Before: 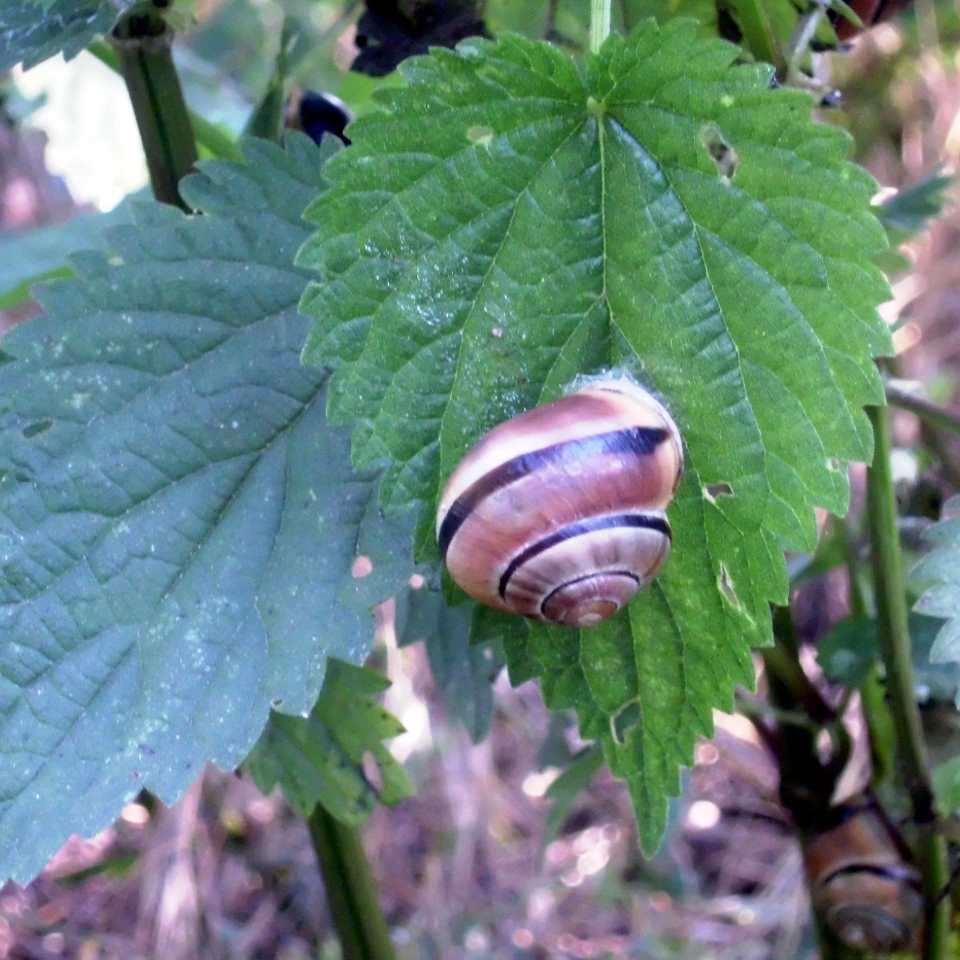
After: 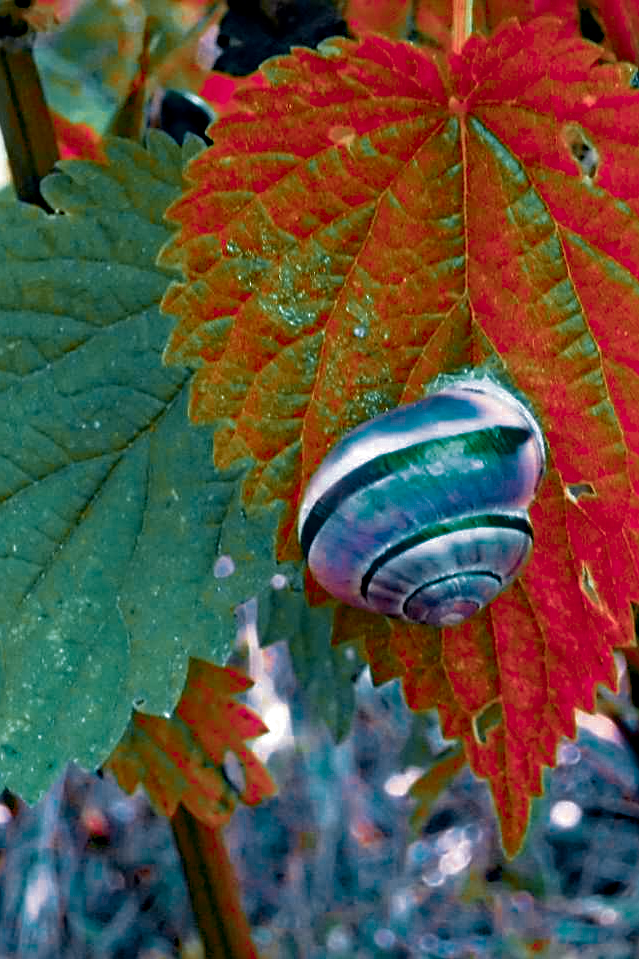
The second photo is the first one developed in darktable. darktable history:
crop and rotate: left 14.385%, right 18.948%
sharpen: on, module defaults
haze removal: strength 0.5, distance 0.43, compatibility mode true, adaptive false
color zones: curves: ch0 [(0.826, 0.353)]; ch1 [(0.242, 0.647) (0.889, 0.342)]; ch2 [(0.246, 0.089) (0.969, 0.068)]
velvia: on, module defaults
